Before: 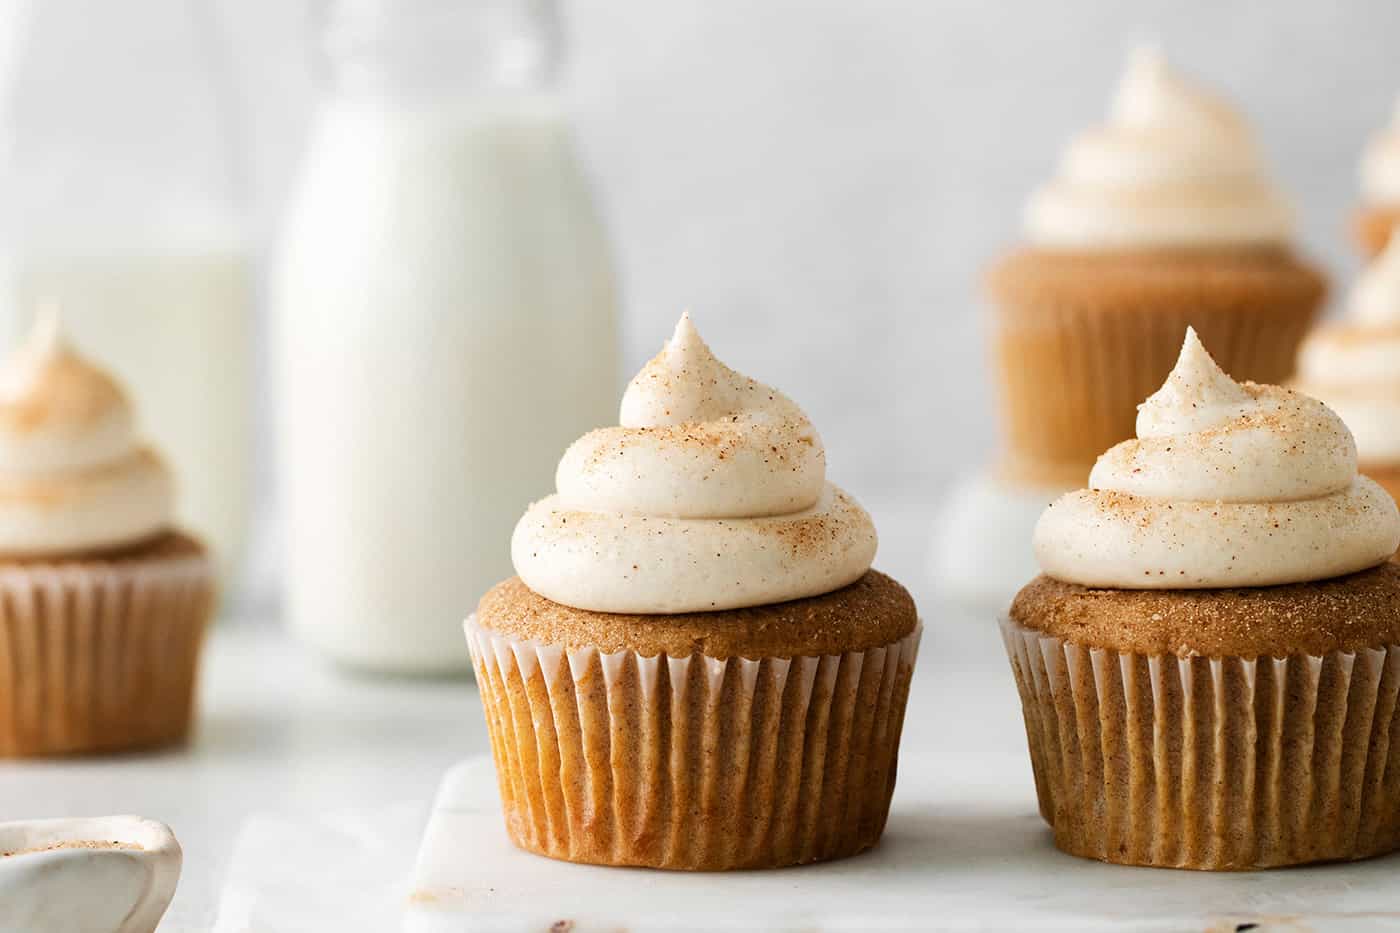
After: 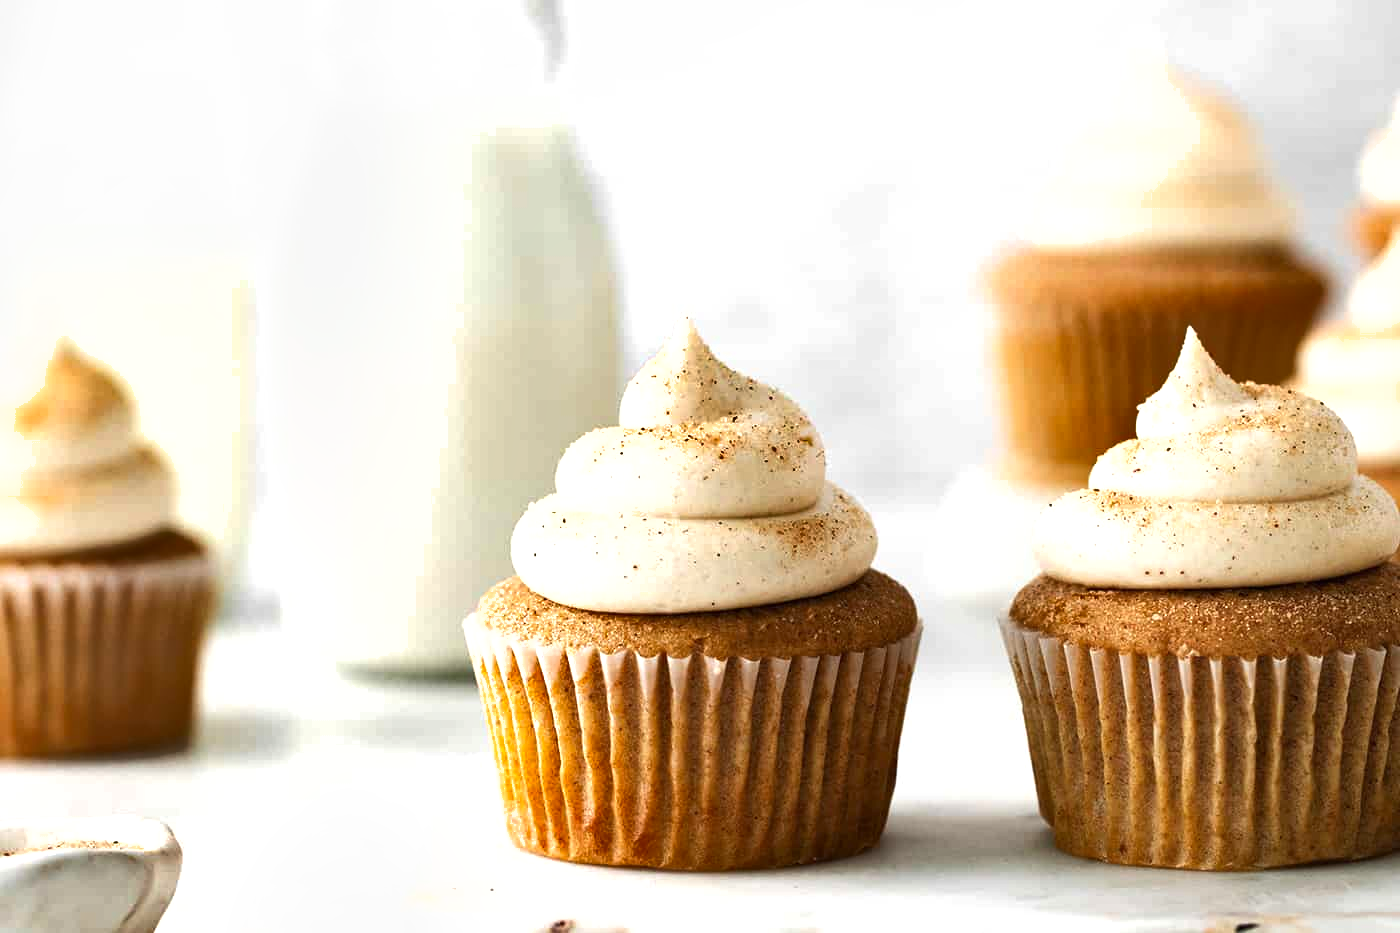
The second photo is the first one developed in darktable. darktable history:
shadows and highlights: shadows 53.07, soften with gaussian
exposure: black level correction 0, exposure 0.597 EV, compensate exposure bias true, compensate highlight preservation false
